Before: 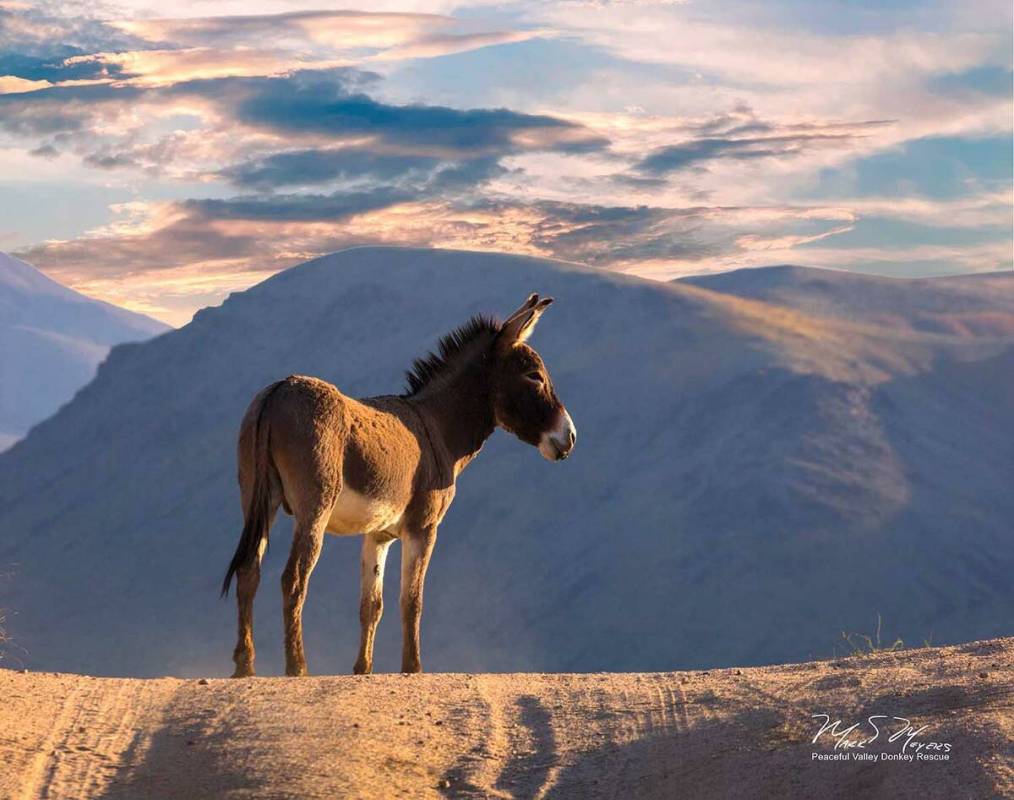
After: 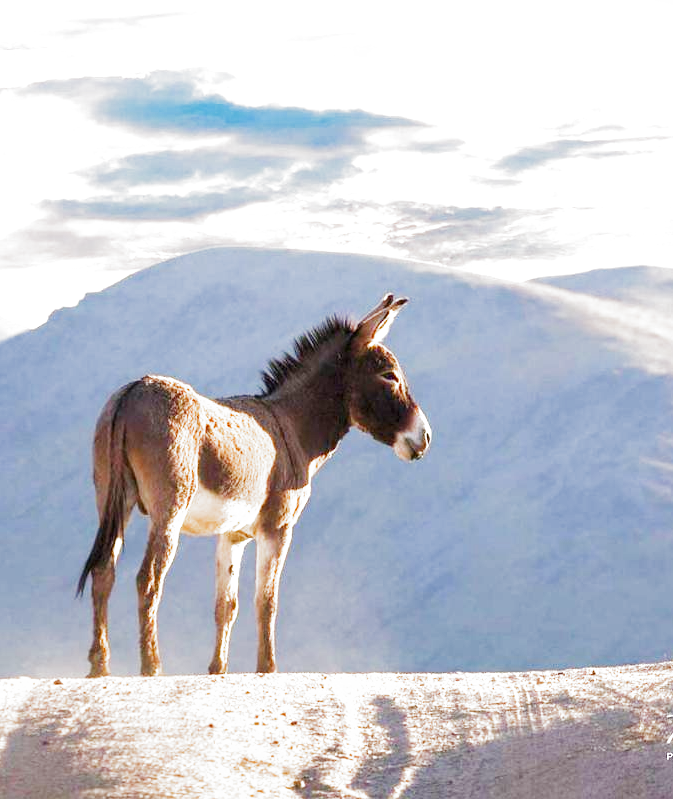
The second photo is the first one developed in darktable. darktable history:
filmic rgb: black relative exposure -11.3 EV, white relative exposure 3.25 EV, threshold 5.96 EV, hardness 6.71, add noise in highlights 0.002, preserve chrominance no, color science v3 (2019), use custom middle-gray values true, contrast in highlights soft, enable highlight reconstruction true
crop and rotate: left 14.302%, right 19.279%
exposure: black level correction 0, exposure 2.16 EV, compensate highlight preservation false
